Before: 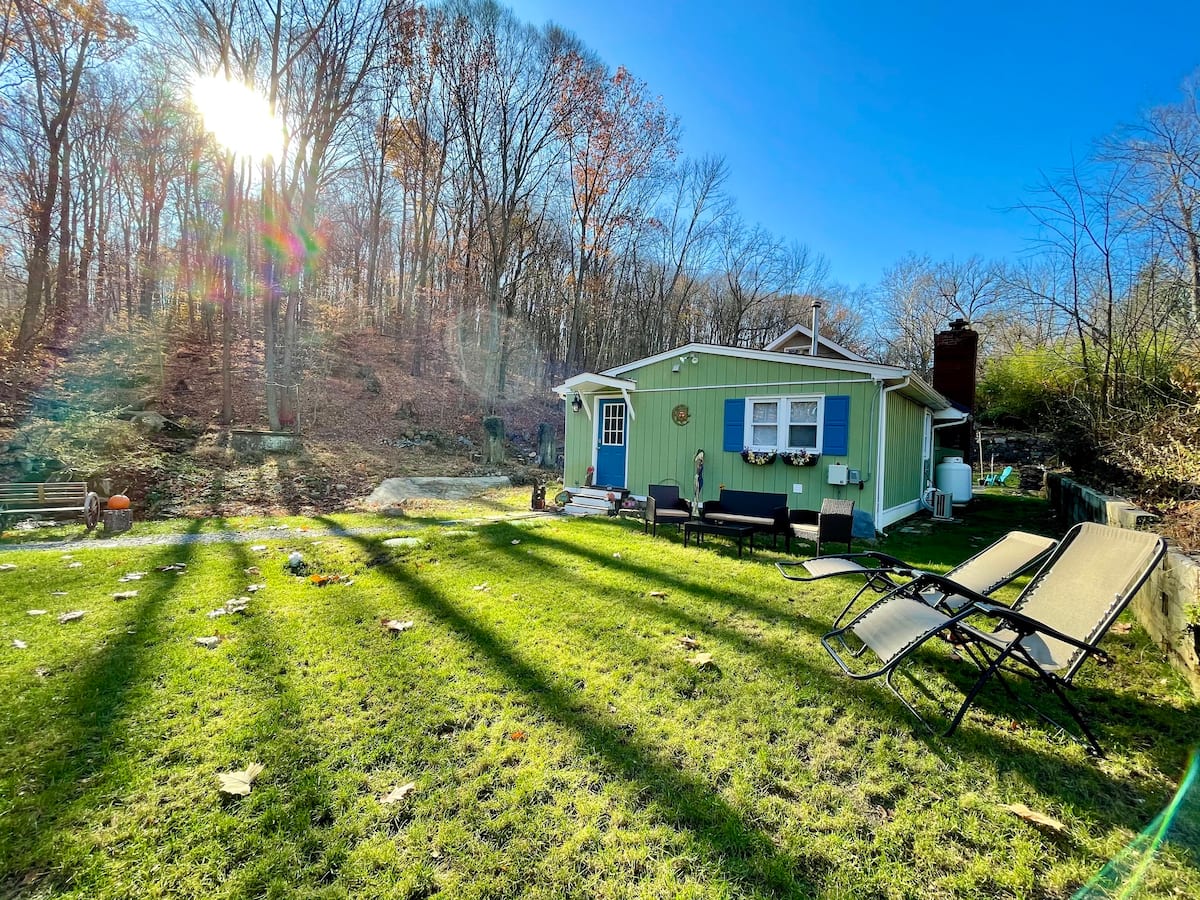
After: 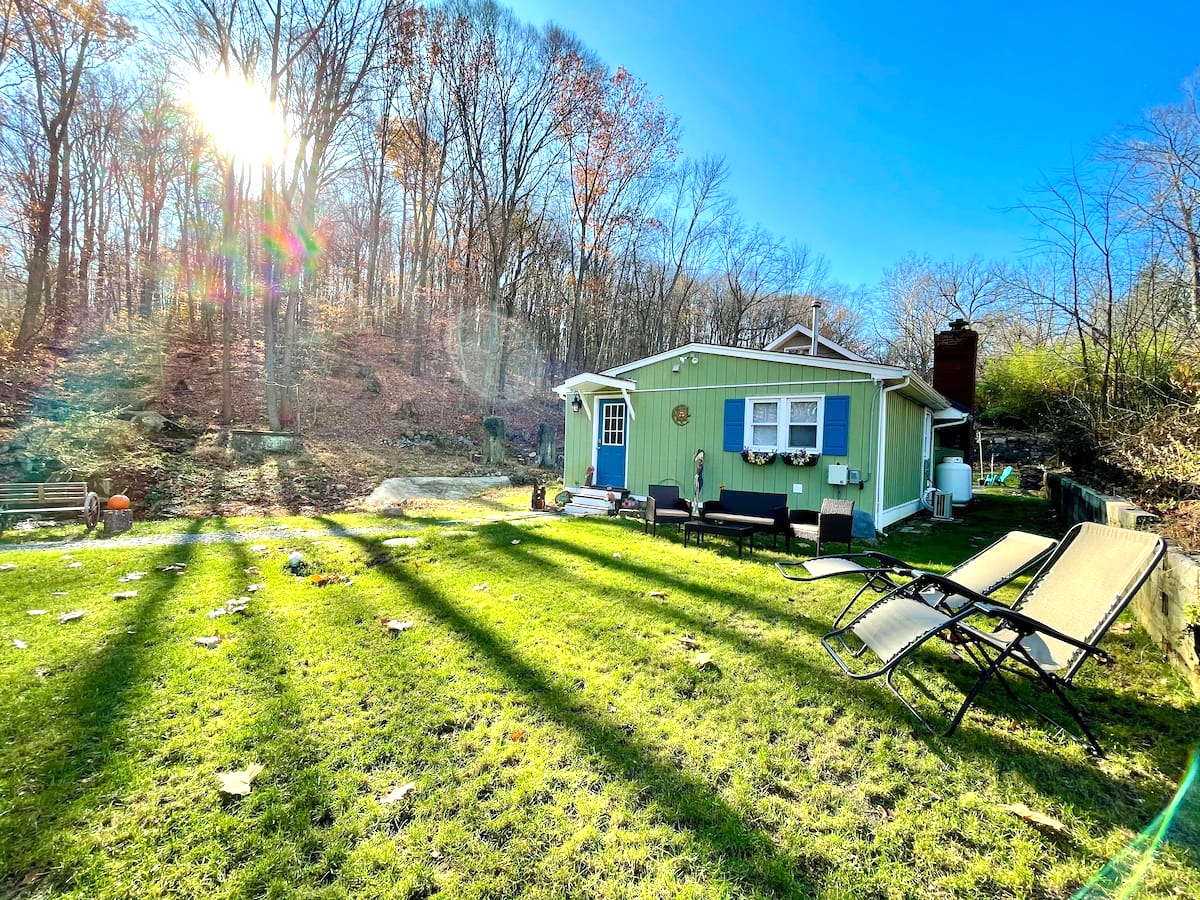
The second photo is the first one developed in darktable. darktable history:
exposure: black level correction 0, exposure 0.5 EV, compensate highlight preservation false
contrast equalizer: y [[0.5 ×6], [0.5 ×6], [0.5, 0.5, 0.501, 0.545, 0.707, 0.863], [0 ×6], [0 ×6]]
